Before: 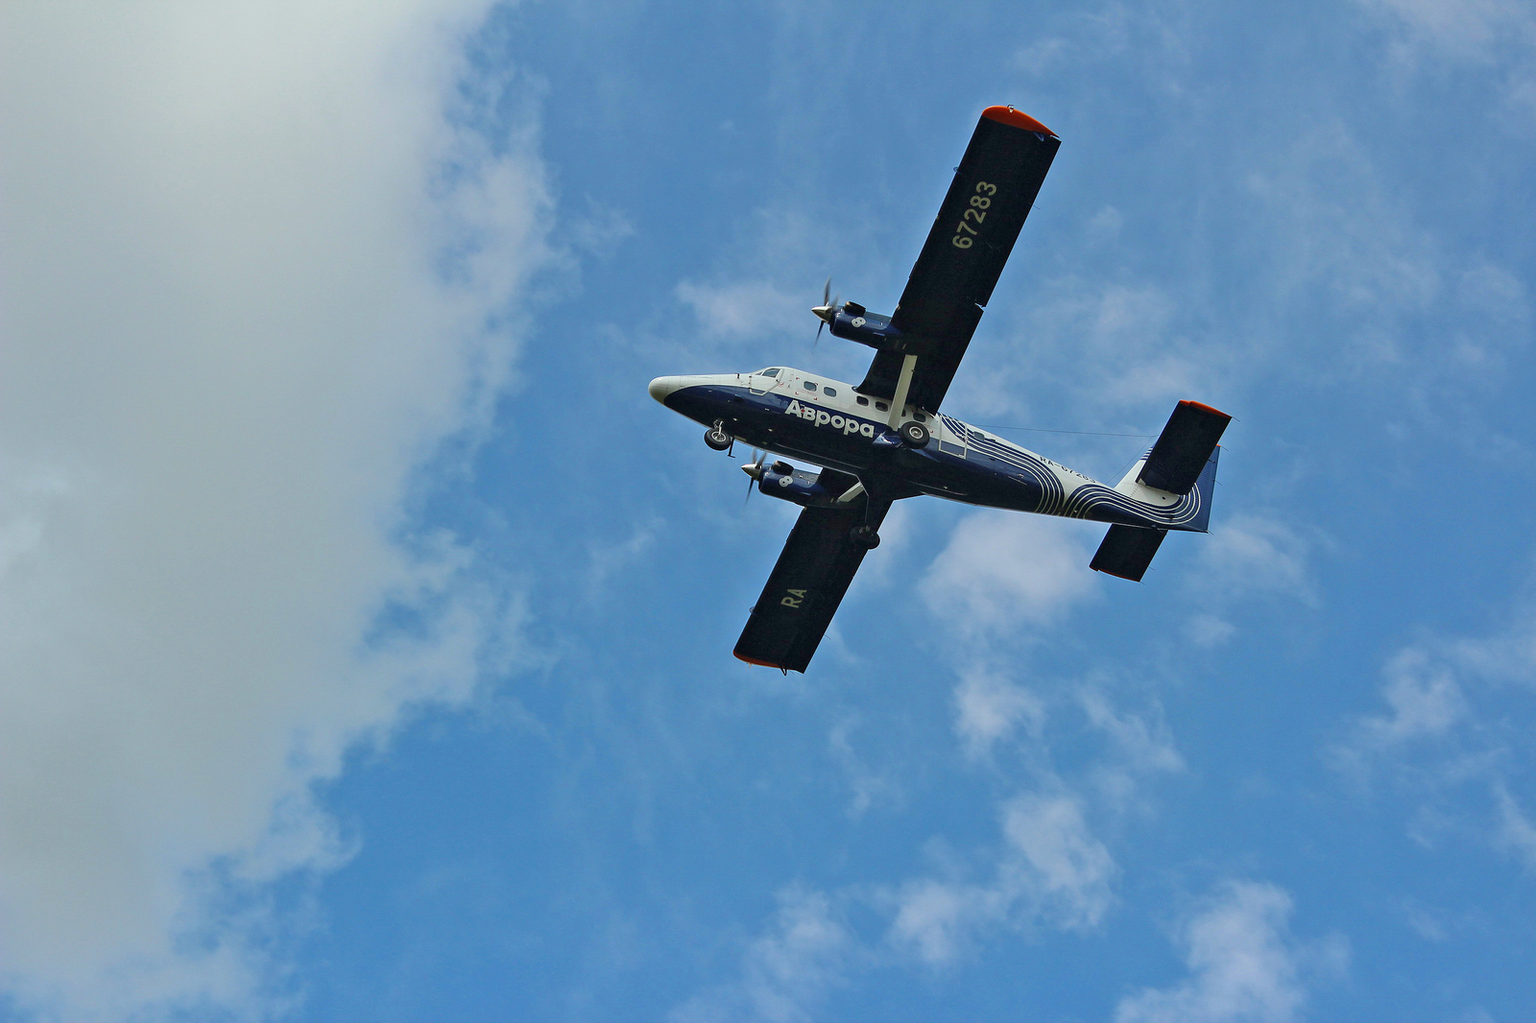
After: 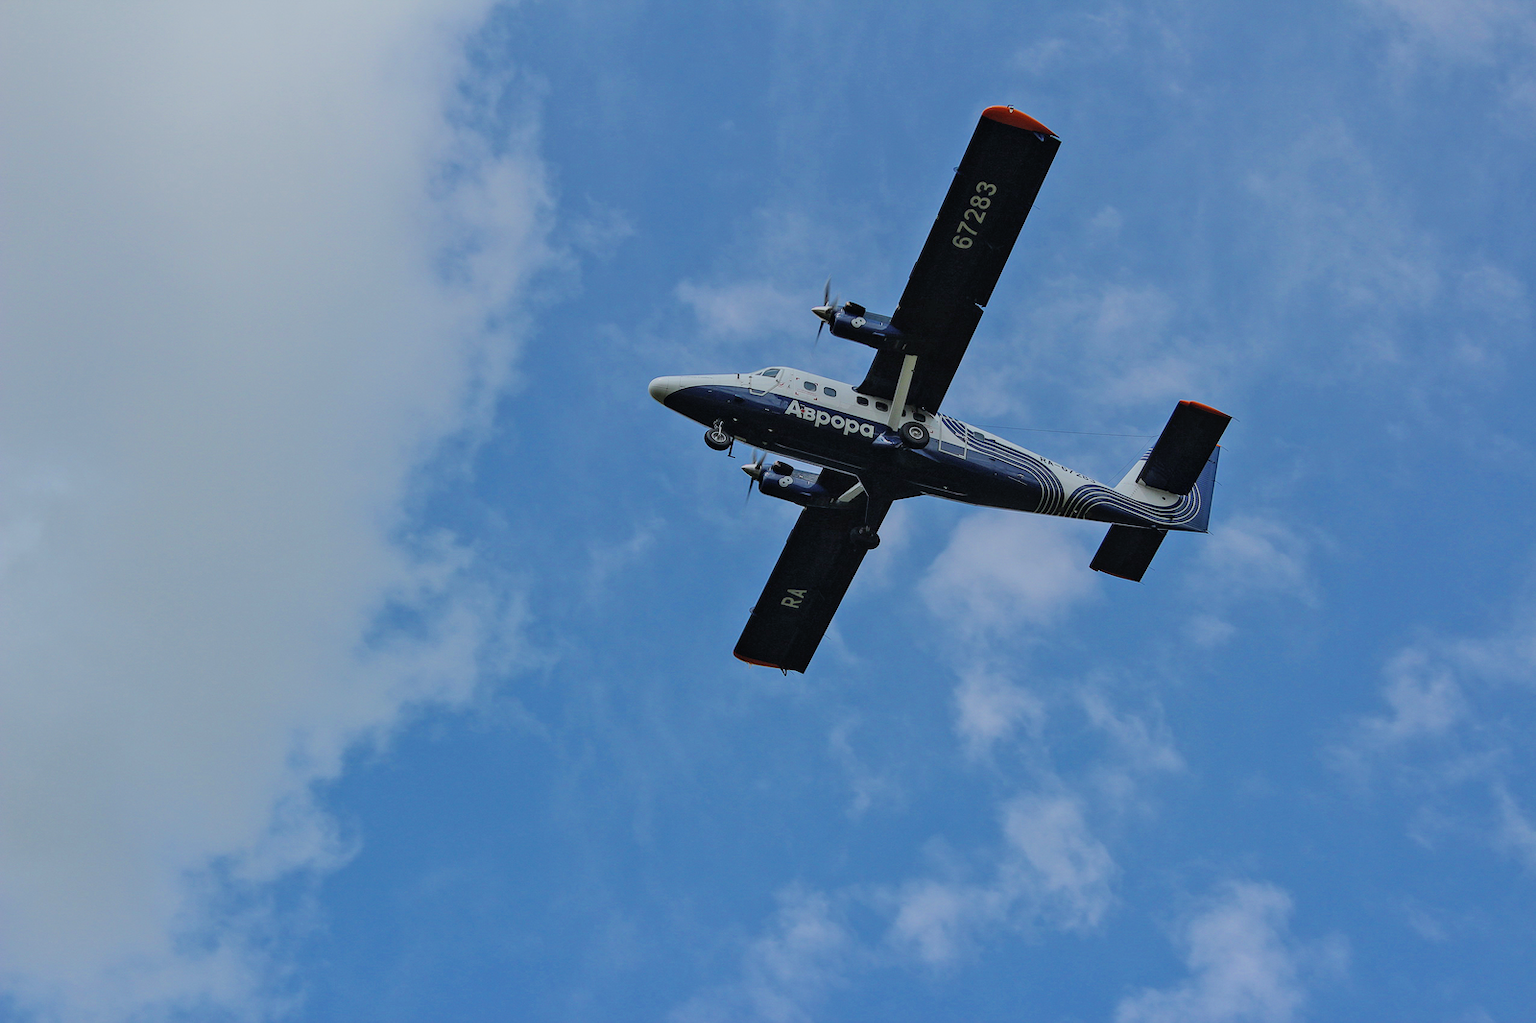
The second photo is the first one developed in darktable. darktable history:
color calibration: illuminant as shot in camera, x 0.358, y 0.373, temperature 4628.91 K
filmic rgb: black relative exposure -7.36 EV, white relative exposure 5.05 EV, hardness 3.22, color science v6 (2022)
local contrast: detail 110%
contrast brightness saturation: saturation -0.061
